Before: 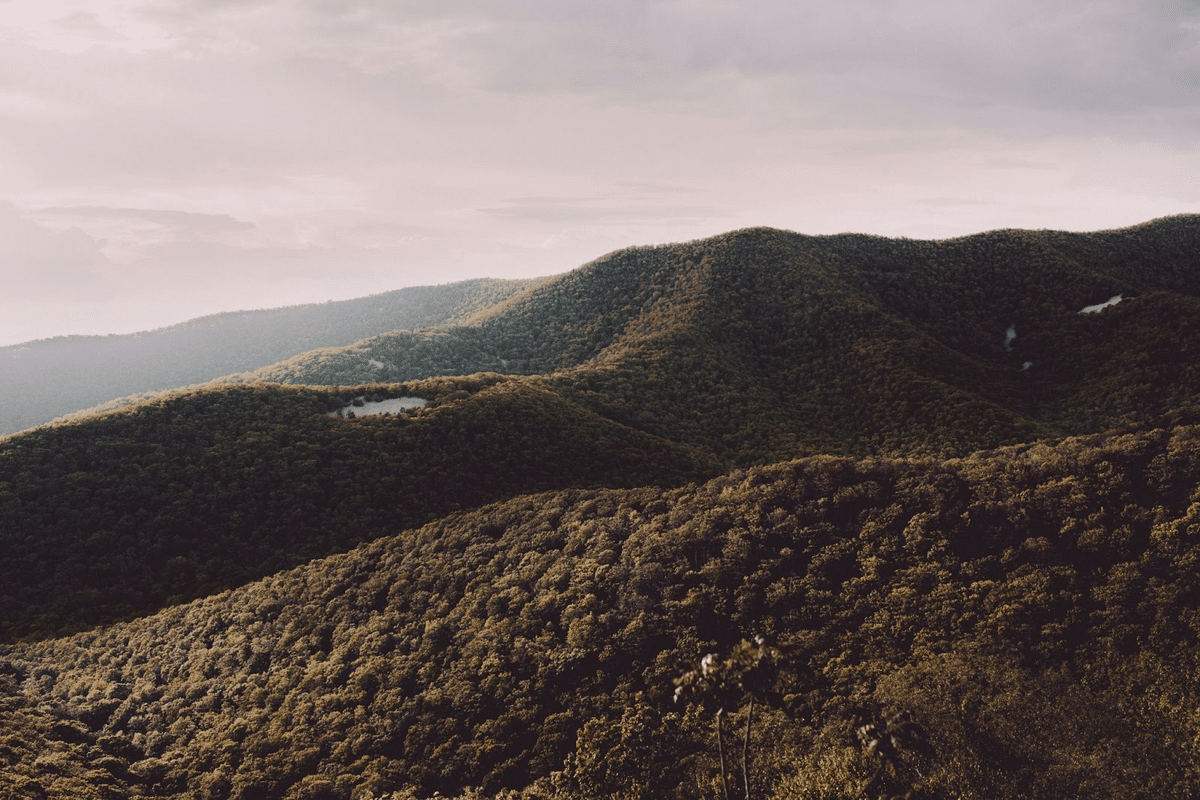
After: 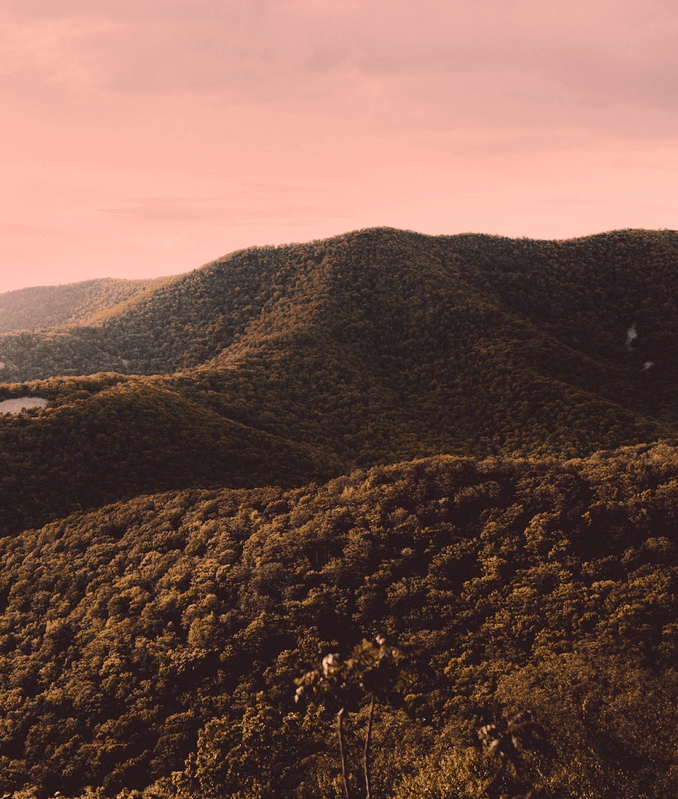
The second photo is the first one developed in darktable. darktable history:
crop: left 31.59%, top 0.012%, right 11.835%
color correction: highlights a* 21.08, highlights b* 19.5
